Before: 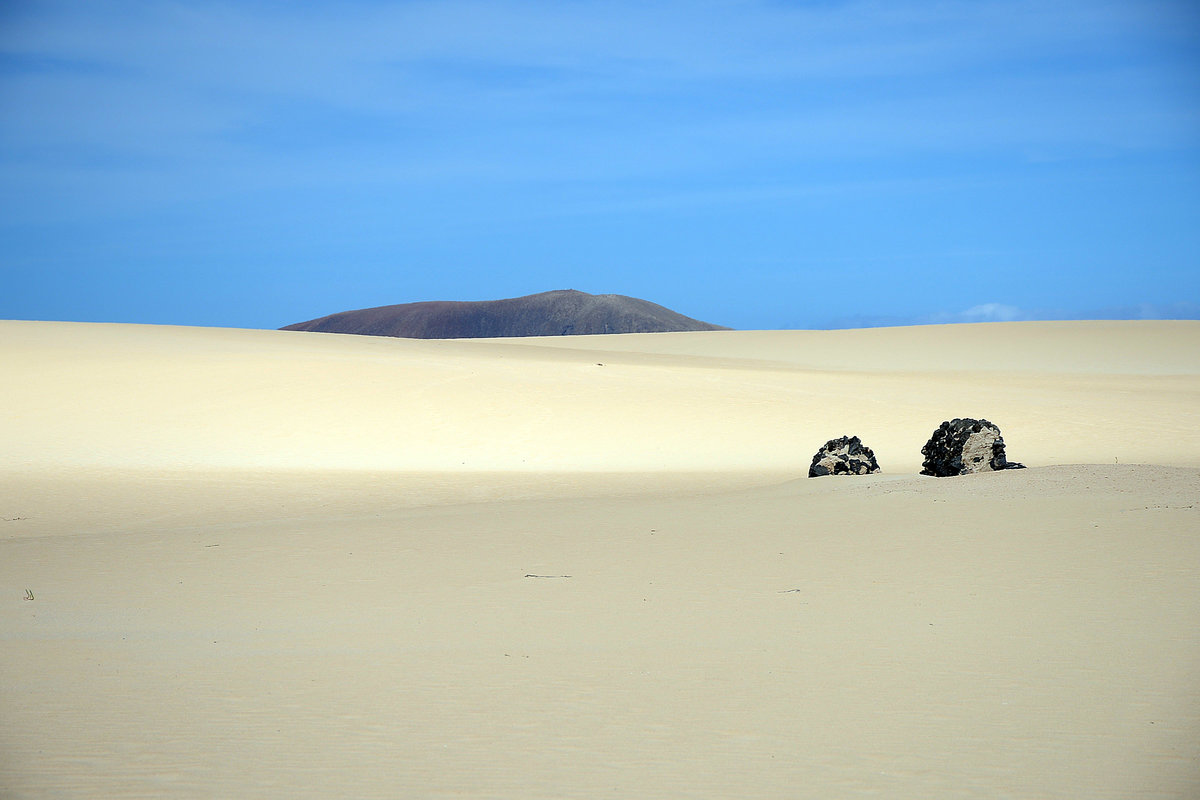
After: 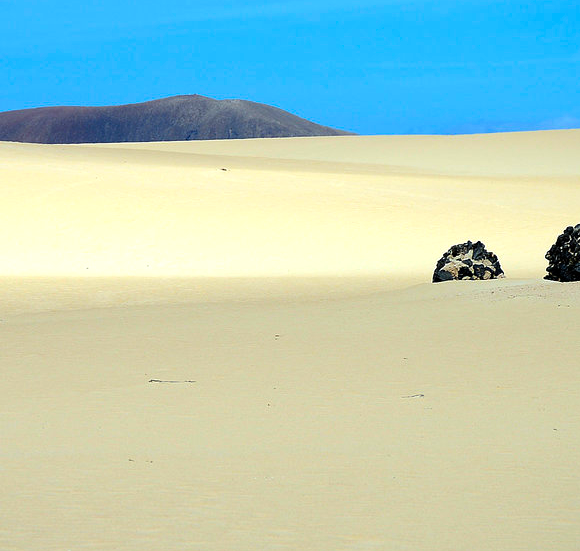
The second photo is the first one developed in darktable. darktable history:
crop: left 31.367%, top 24.481%, right 20.286%, bottom 6.535%
color balance rgb: shadows lift › luminance -9.223%, perceptual saturation grading › global saturation 25.008%, global vibrance 26.108%, contrast 6.007%
